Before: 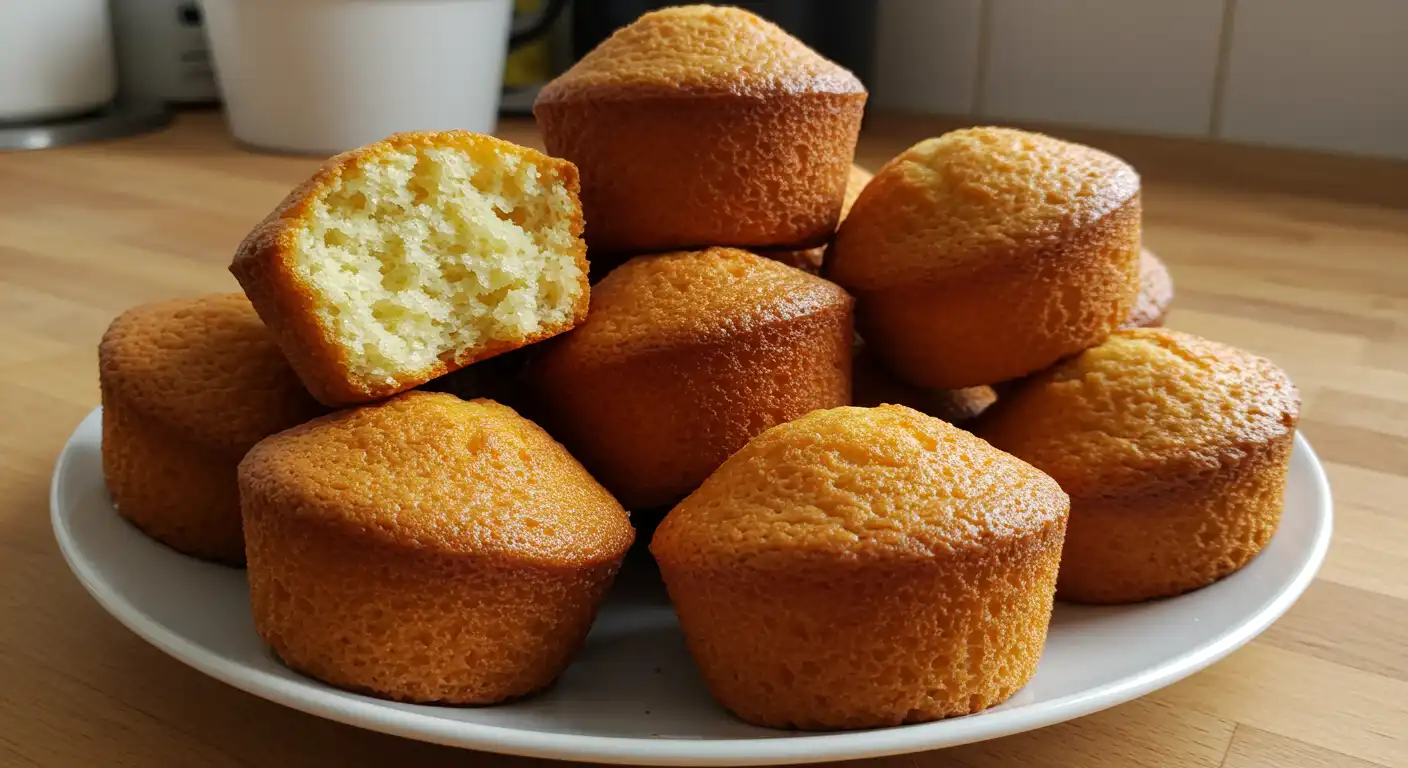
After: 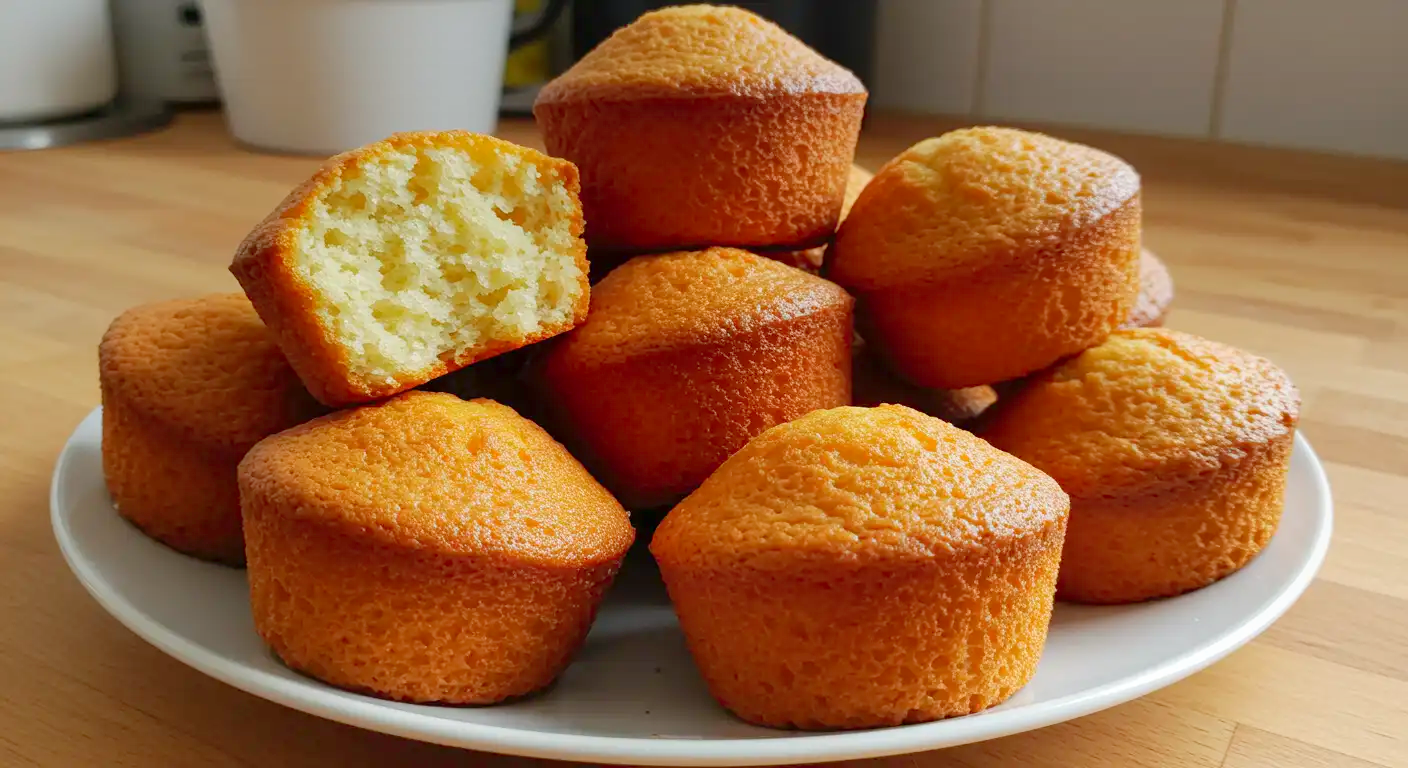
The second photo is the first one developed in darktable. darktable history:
levels: levels [0, 0.43, 0.984]
graduated density: on, module defaults
